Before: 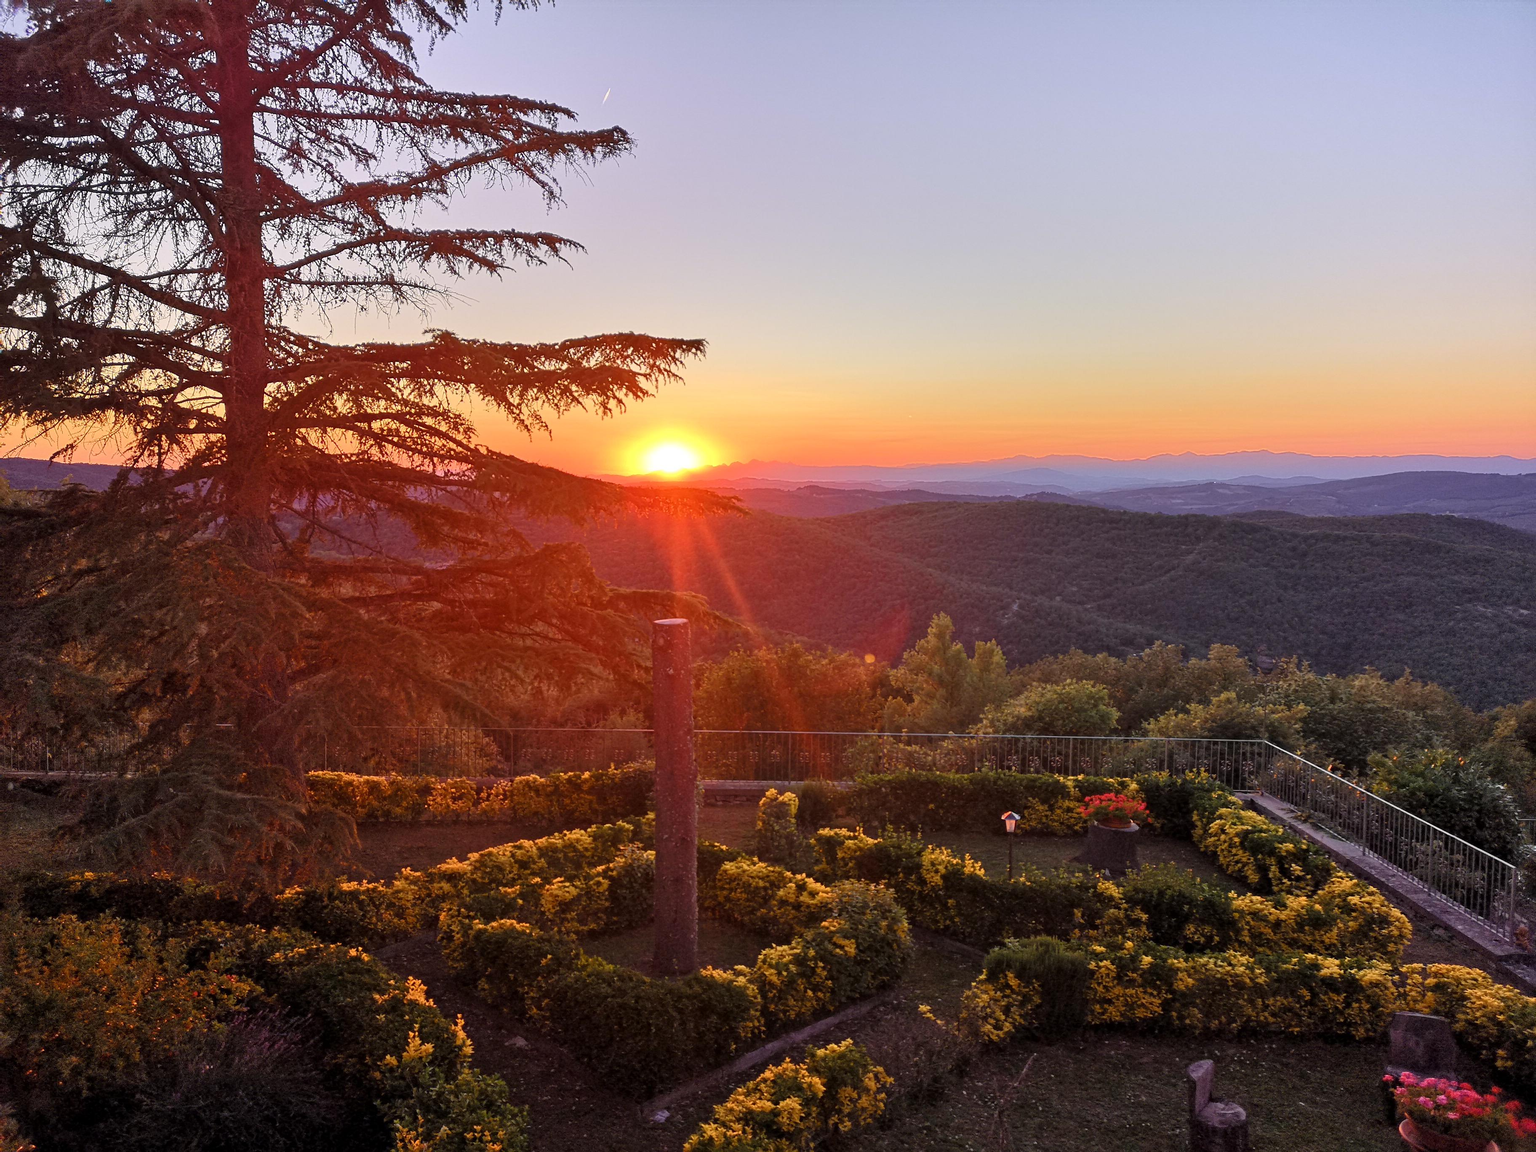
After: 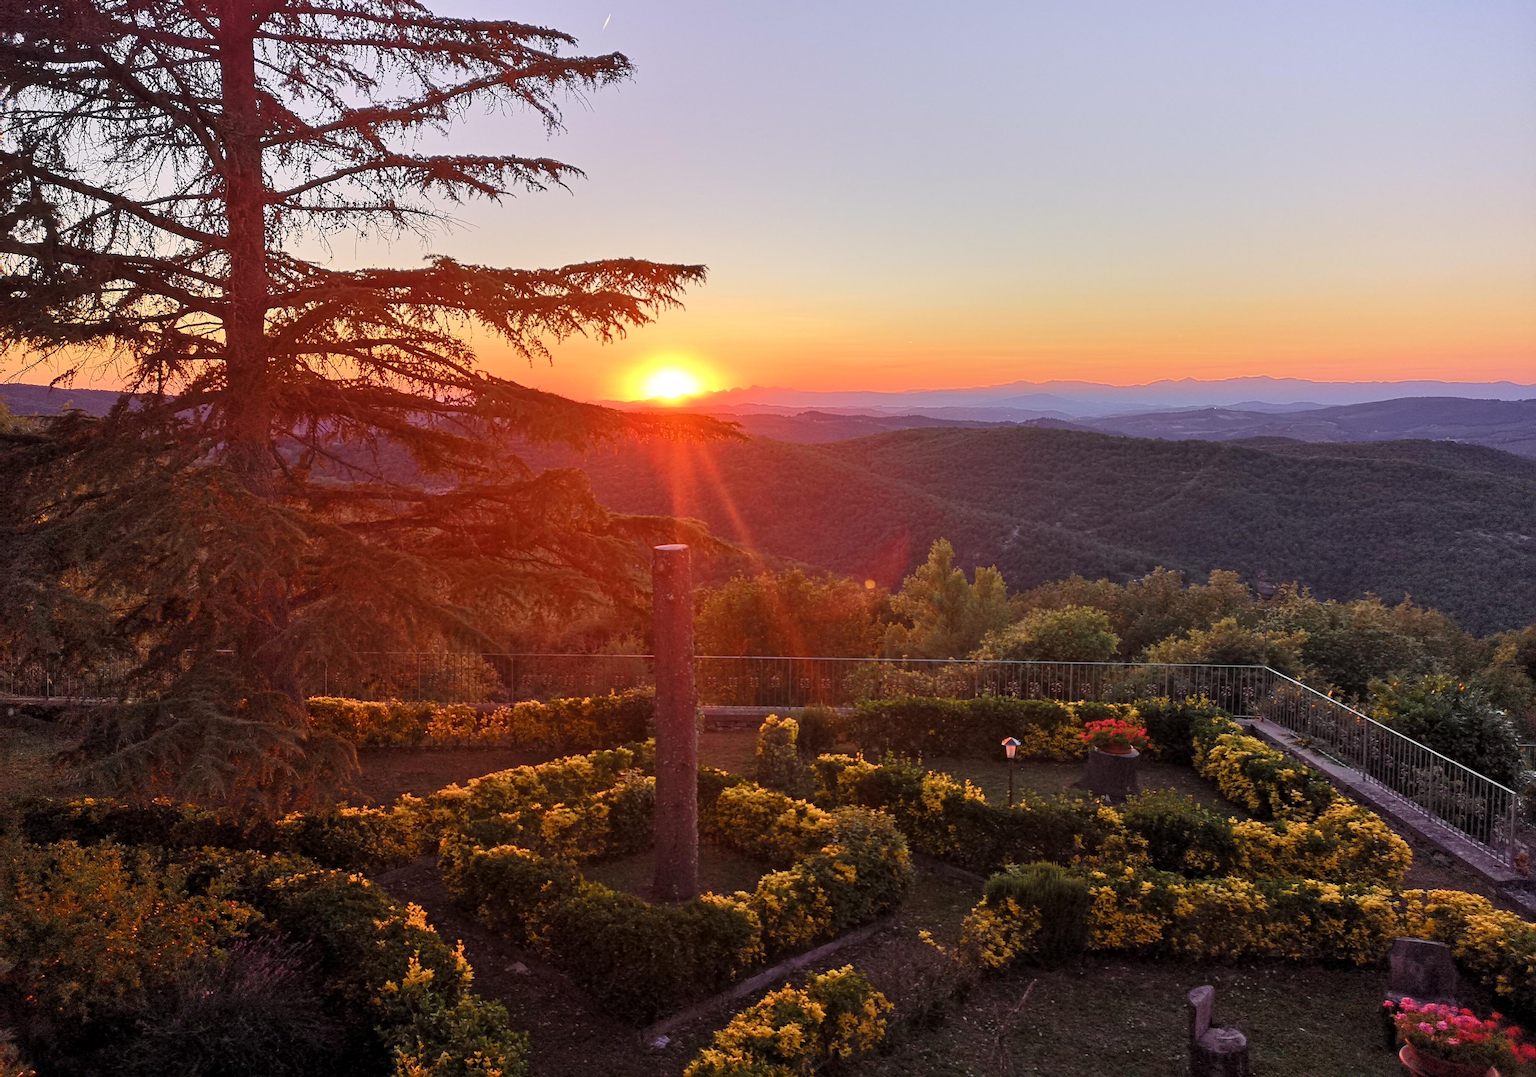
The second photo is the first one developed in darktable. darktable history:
crop and rotate: top 6.499%
